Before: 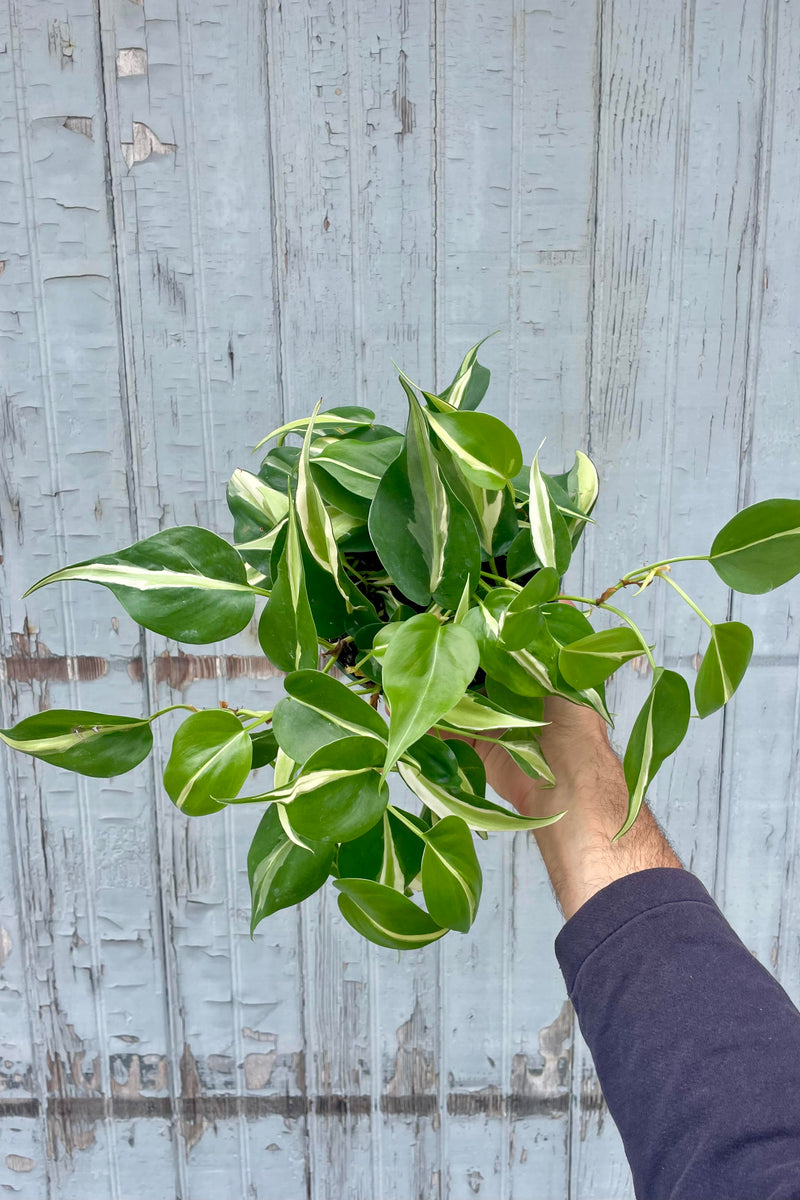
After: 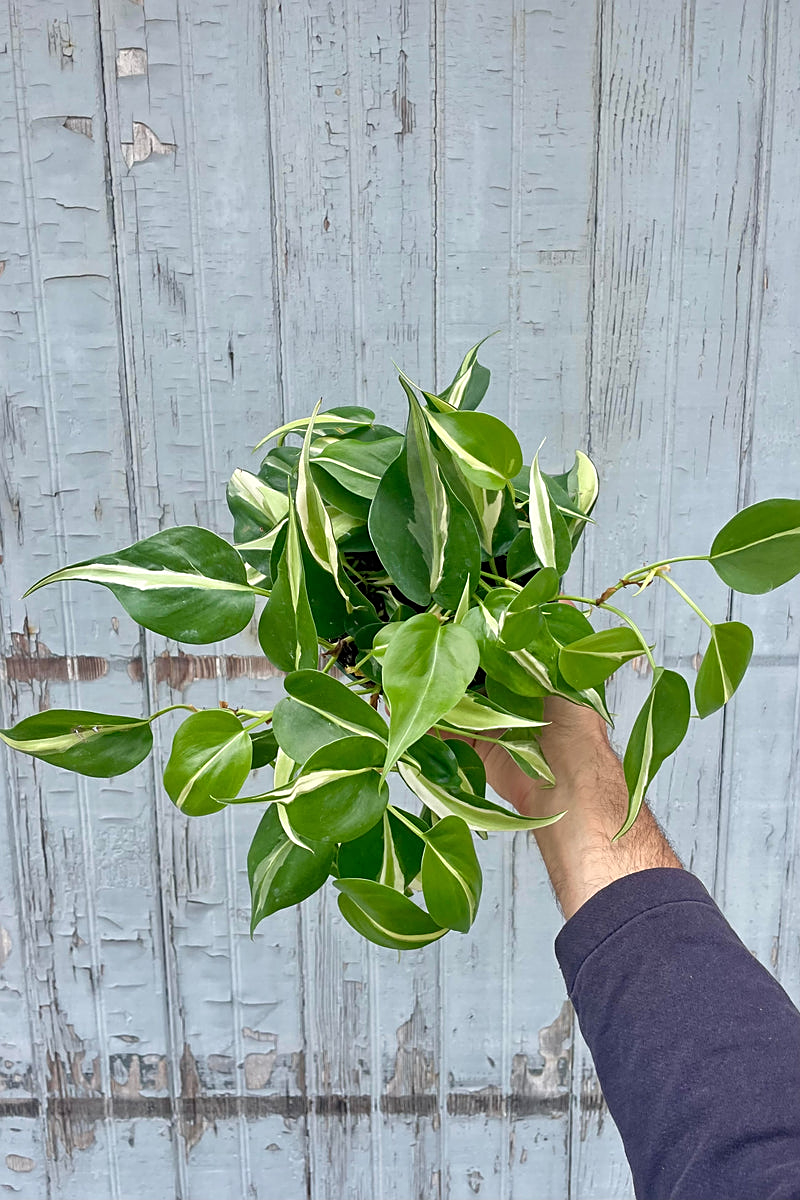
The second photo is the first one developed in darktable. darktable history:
exposure: black level correction 0, exposure 0 EV, compensate highlight preservation false
sharpen: on, module defaults
